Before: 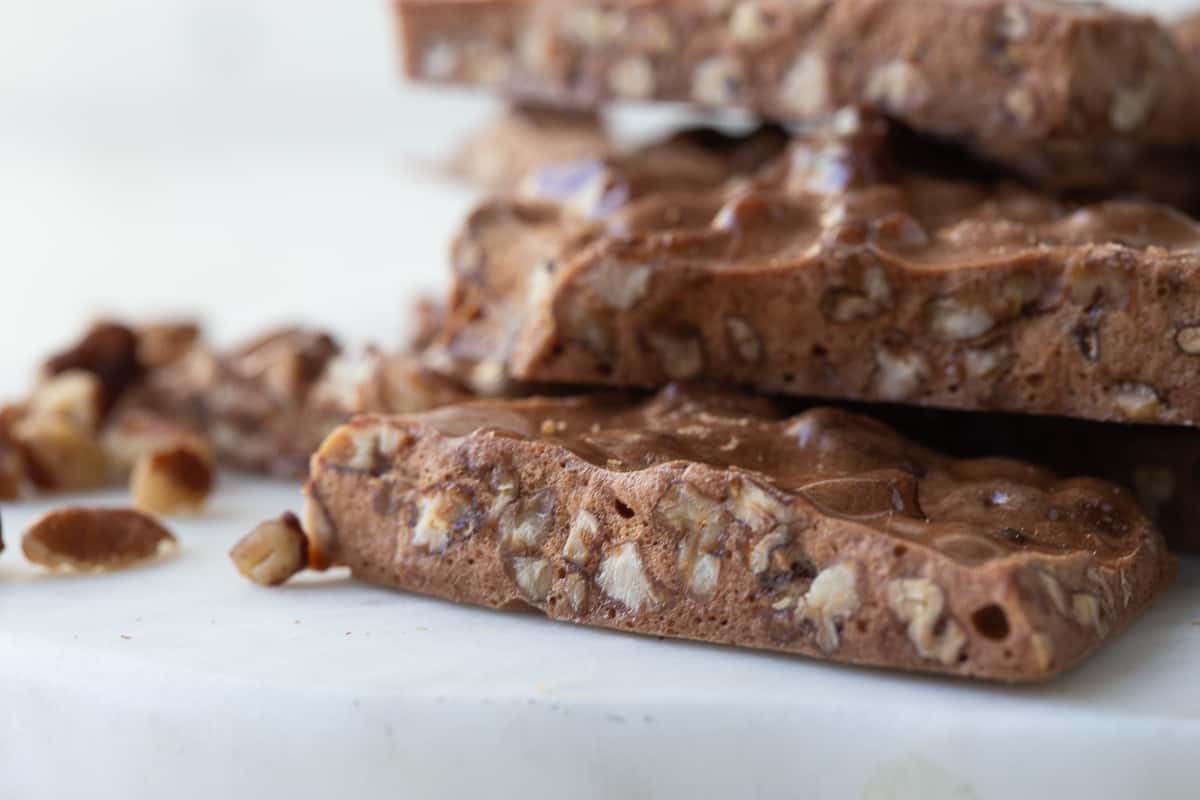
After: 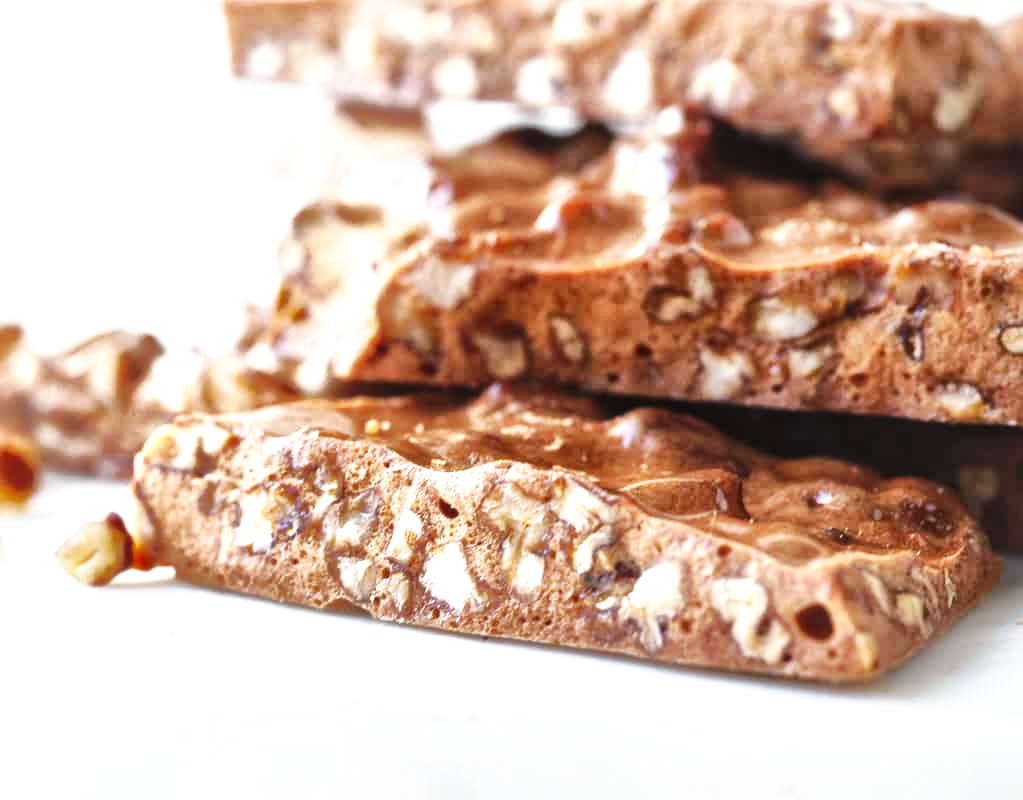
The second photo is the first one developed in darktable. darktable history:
local contrast: mode bilateral grid, contrast 21, coarseness 20, detail 150%, midtone range 0.2
exposure: black level correction -0.005, exposure 0.626 EV, compensate highlight preservation false
shadows and highlights: on, module defaults
crop and rotate: left 14.68%
base curve: curves: ch0 [(0, 0) (0.007, 0.004) (0.027, 0.03) (0.046, 0.07) (0.207, 0.54) (0.442, 0.872) (0.673, 0.972) (1, 1)], preserve colors none
